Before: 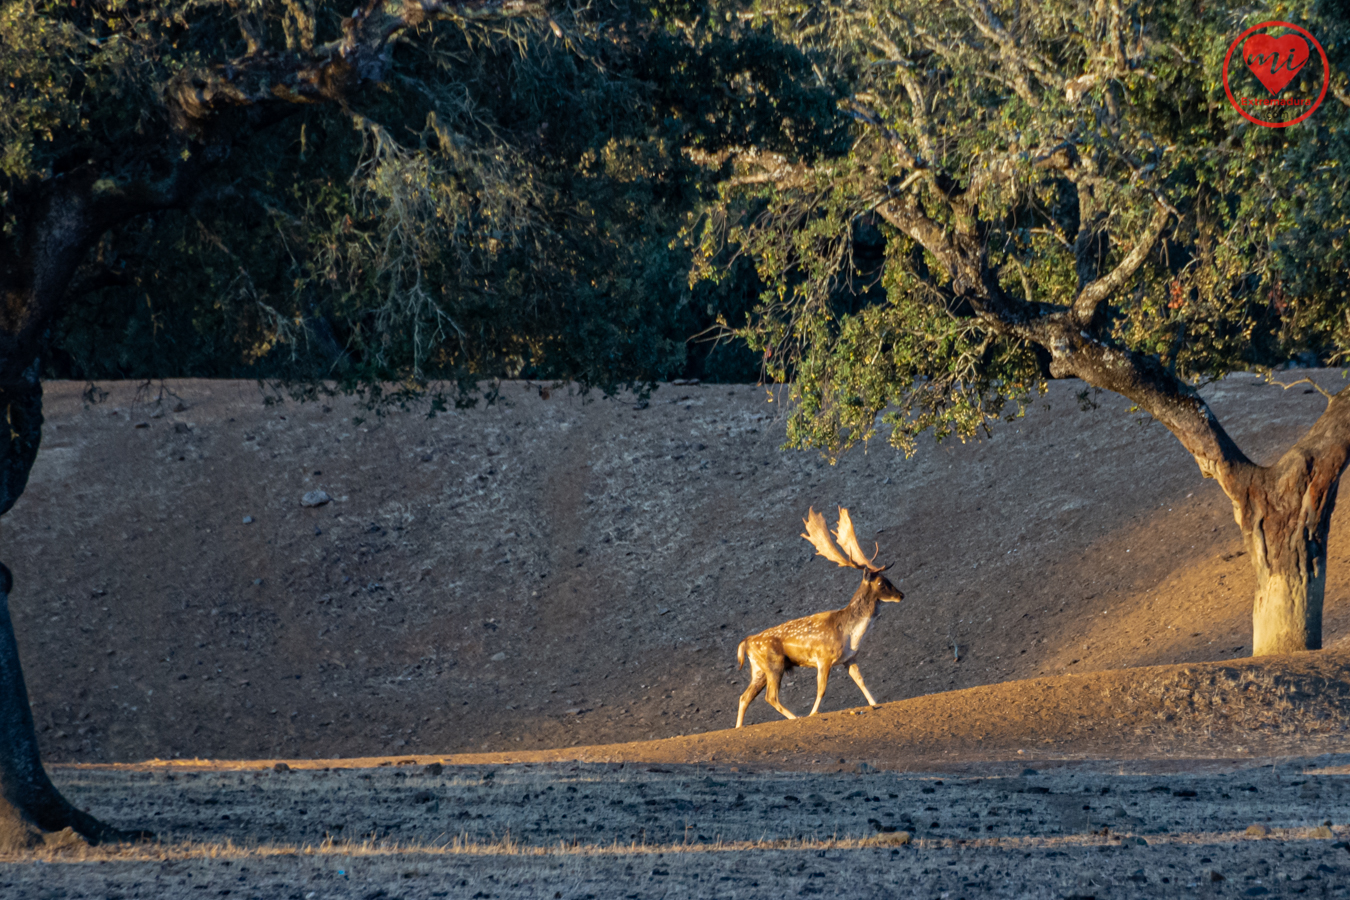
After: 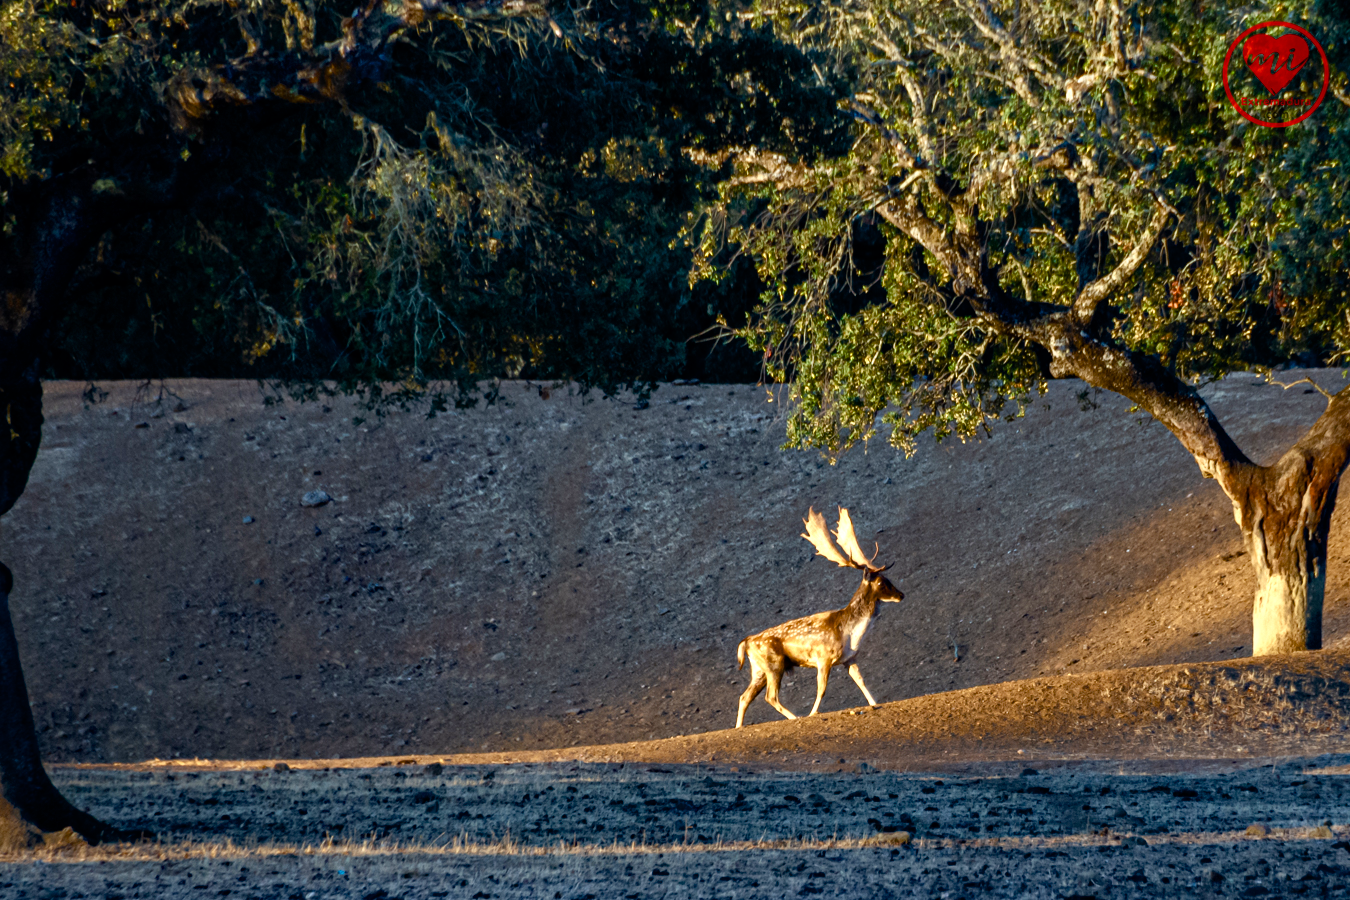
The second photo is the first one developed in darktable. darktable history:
color balance rgb: linear chroma grading › global chroma 15.655%, perceptual saturation grading › global saturation 20%, perceptual saturation grading › highlights -49.4%, perceptual saturation grading › shadows 25.634%, global vibrance 9.897%, contrast 14.958%, saturation formula JzAzBz (2021)
